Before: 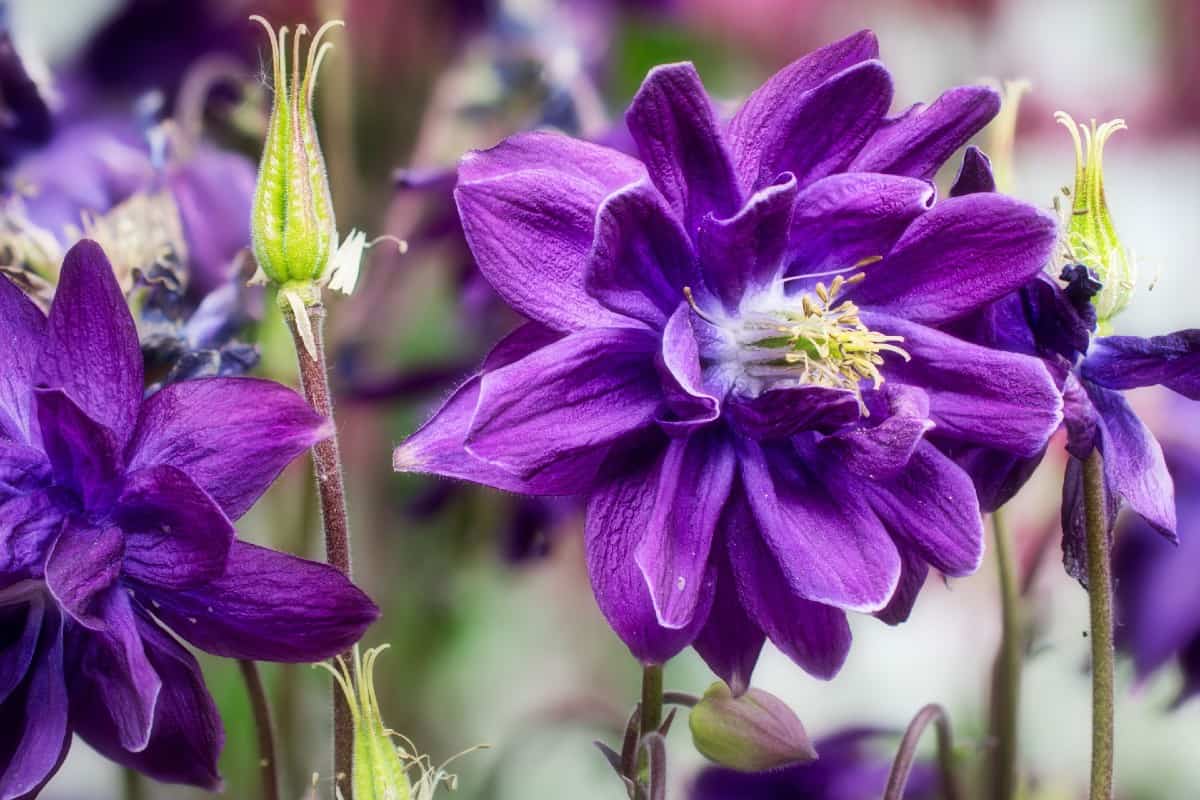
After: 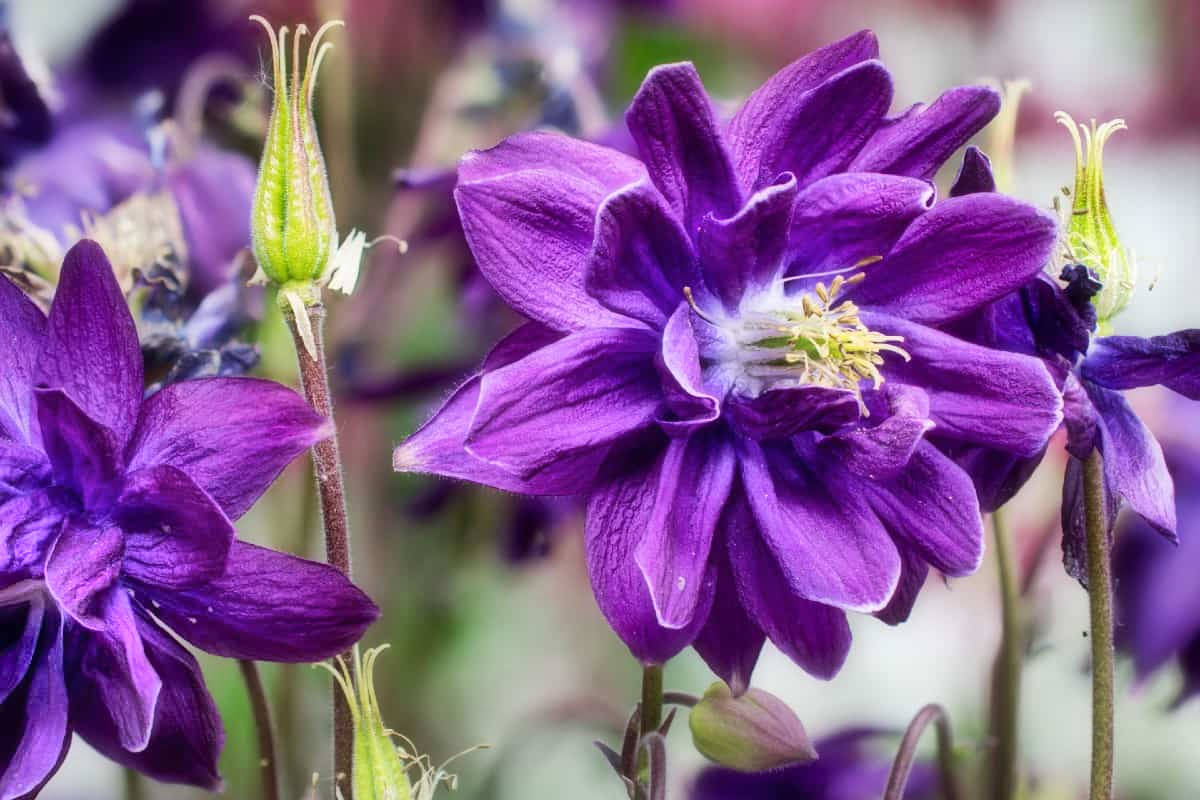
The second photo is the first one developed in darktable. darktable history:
shadows and highlights: shadows 76.29, highlights -60.79, highlights color adjustment 53.14%, soften with gaussian
